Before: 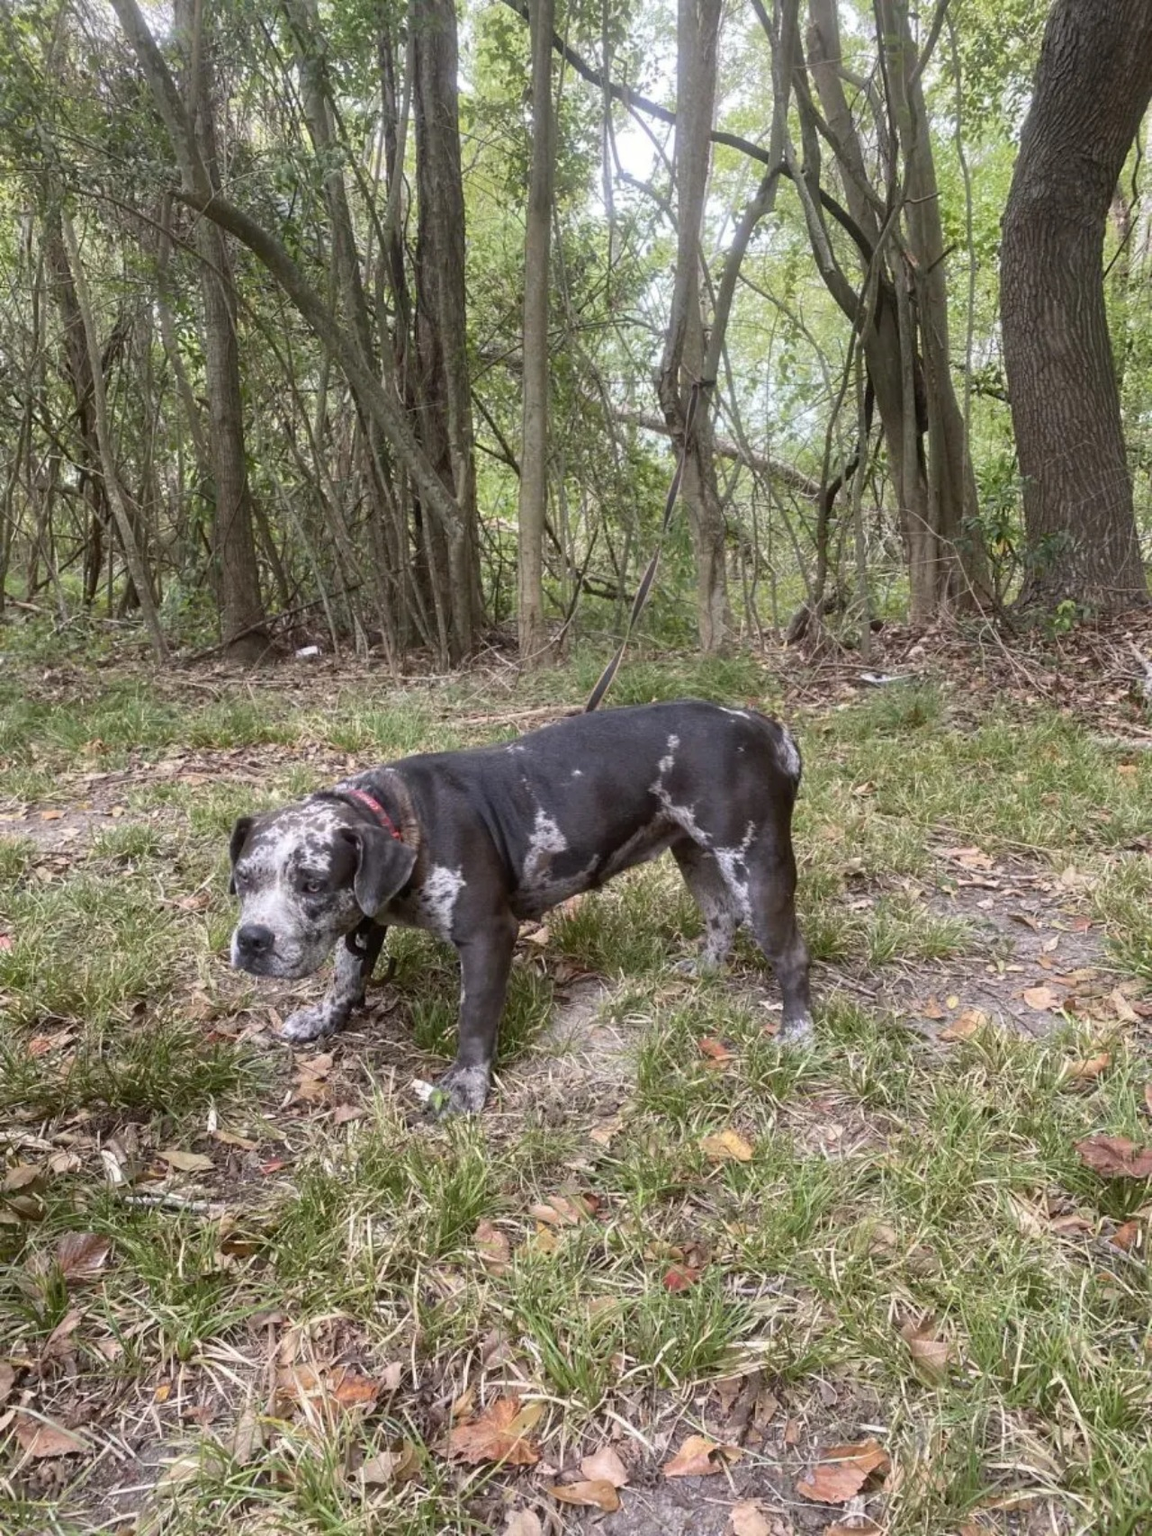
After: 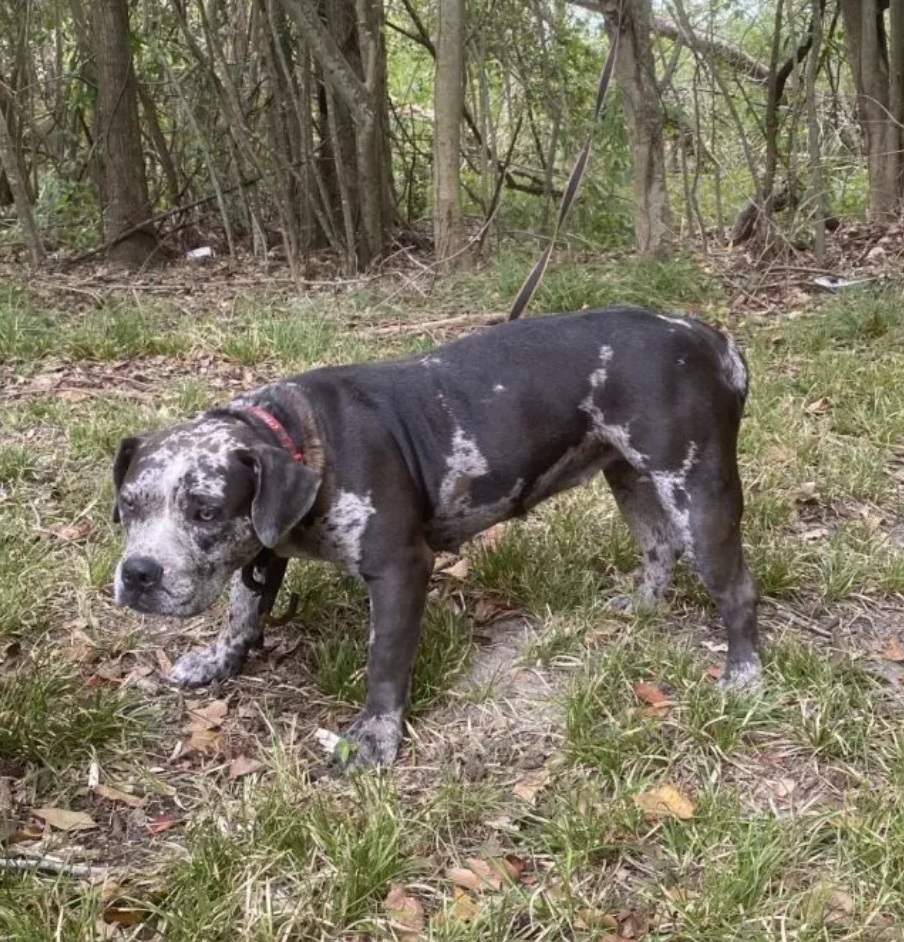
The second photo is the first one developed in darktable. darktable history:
crop: left 11.116%, top 27.605%, right 18.257%, bottom 17.163%
shadows and highlights: shadows 29.27, highlights -29.56, low approximation 0.01, soften with gaussian
